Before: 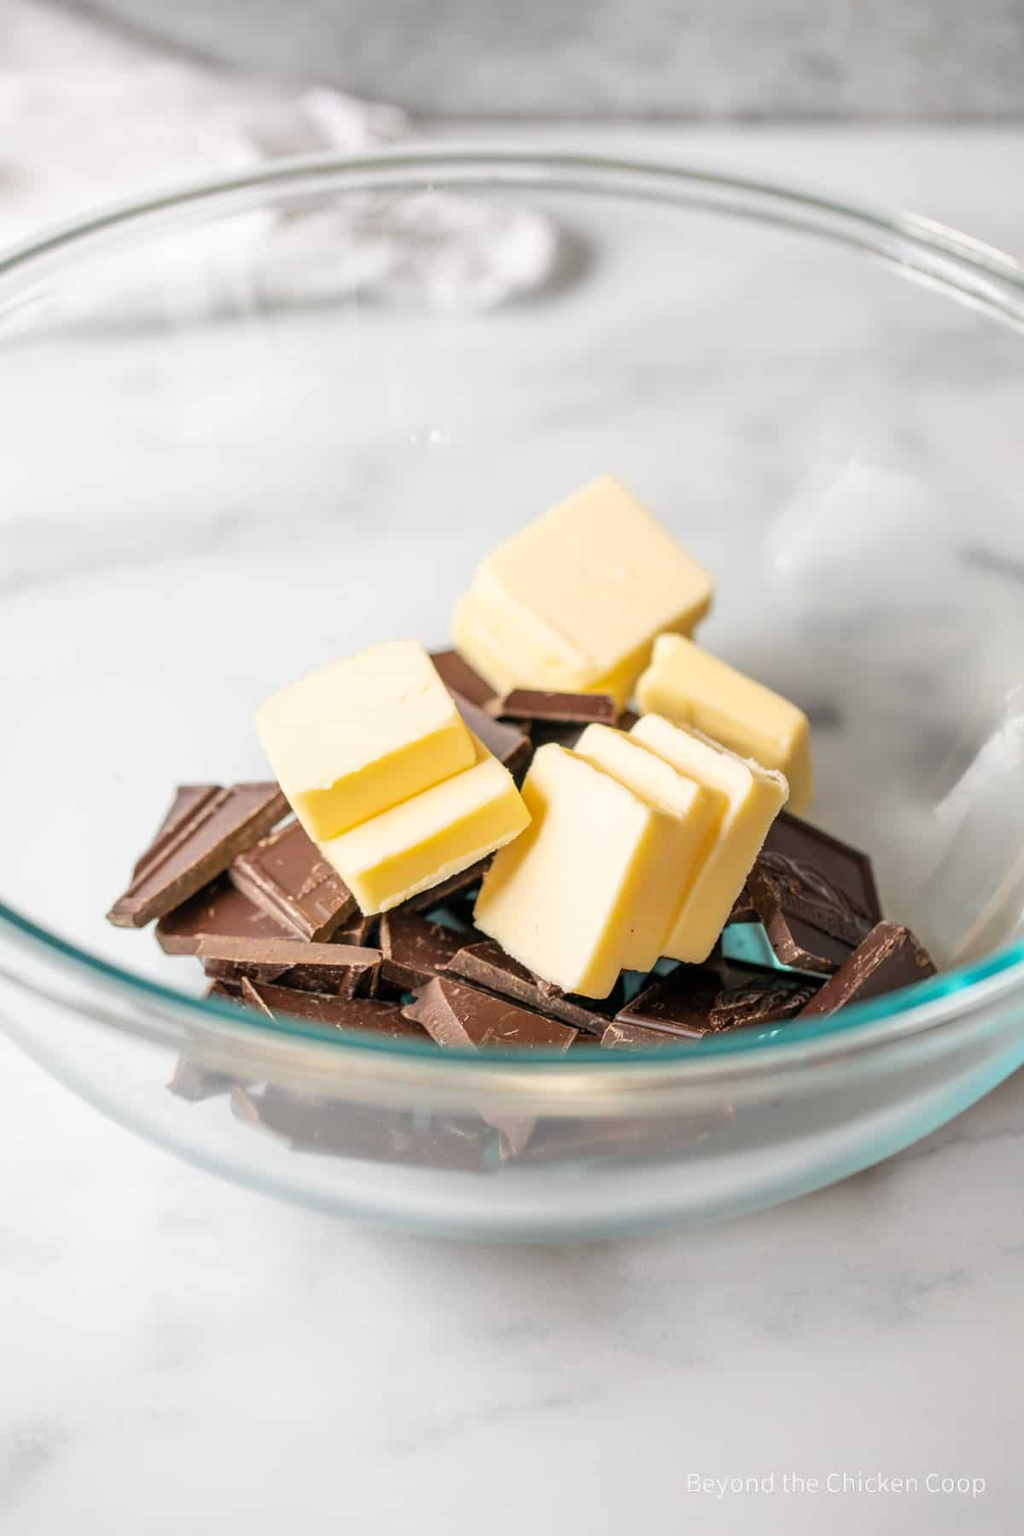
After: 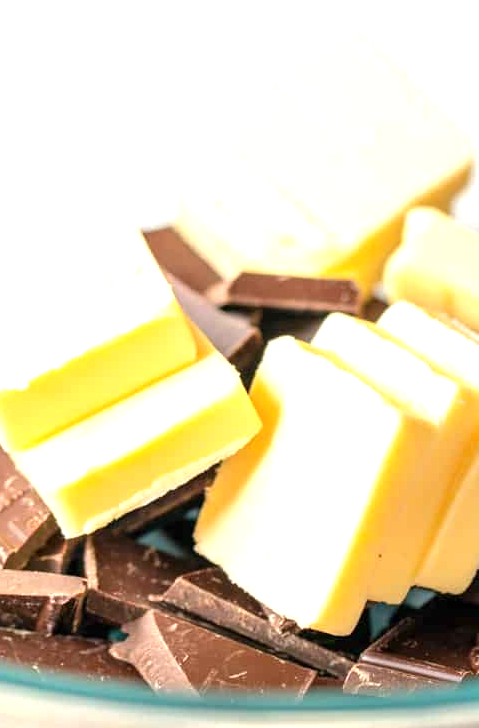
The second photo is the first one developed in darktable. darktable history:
crop: left 30.152%, top 29.732%, right 29.915%, bottom 29.804%
color calibration: illuminant same as pipeline (D50), adaptation XYZ, x 0.347, y 0.359, temperature 5005.34 K
exposure: exposure 0.794 EV, compensate highlight preservation false
